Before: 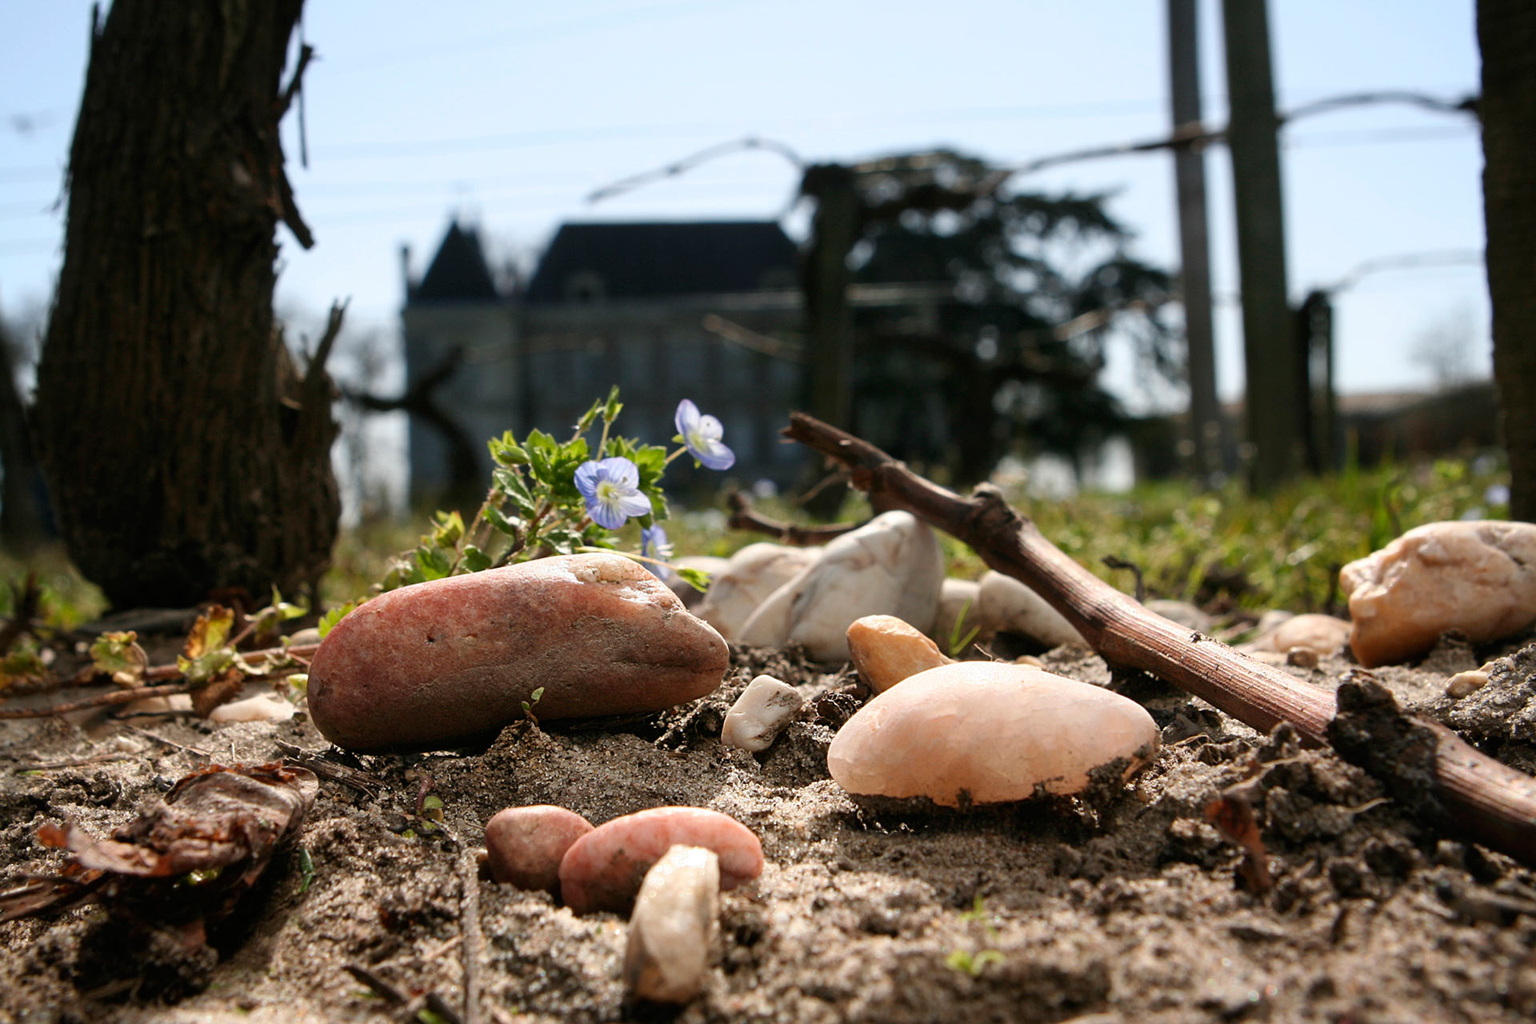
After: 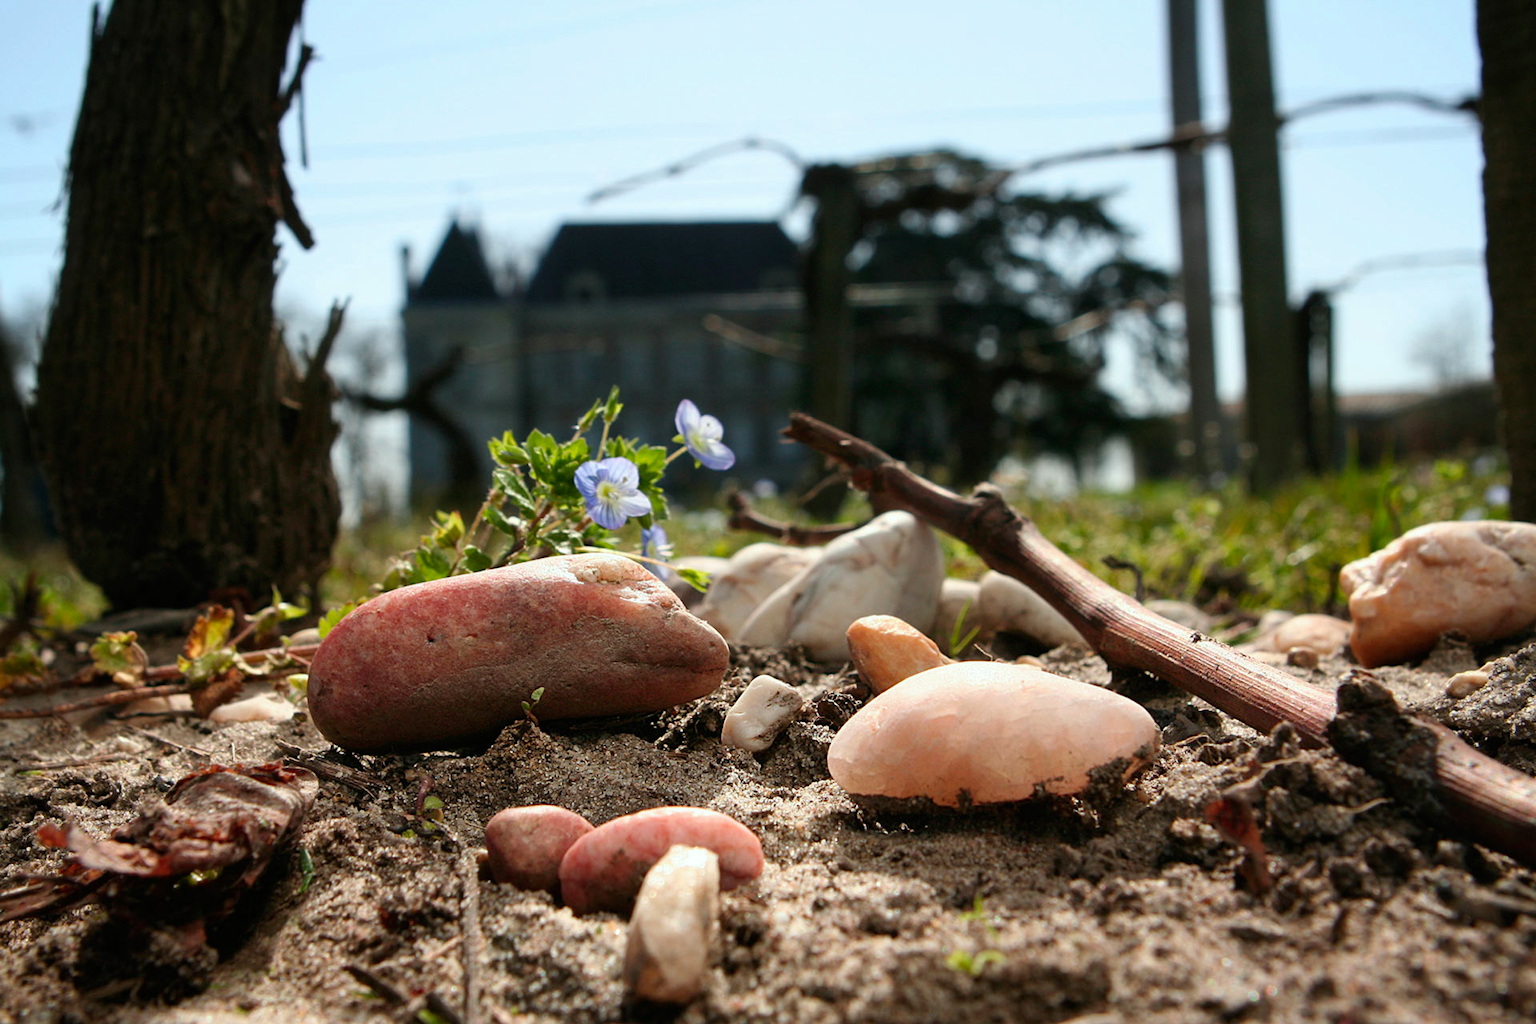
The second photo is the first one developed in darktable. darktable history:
color calibration: output R [0.946, 0.065, -0.013, 0], output G [-0.246, 1.264, -0.017, 0], output B [0.046, -0.098, 1.05, 0], illuminant custom, x 0.344, y 0.359, temperature 5045.54 K
white balance: red 0.978, blue 0.999
